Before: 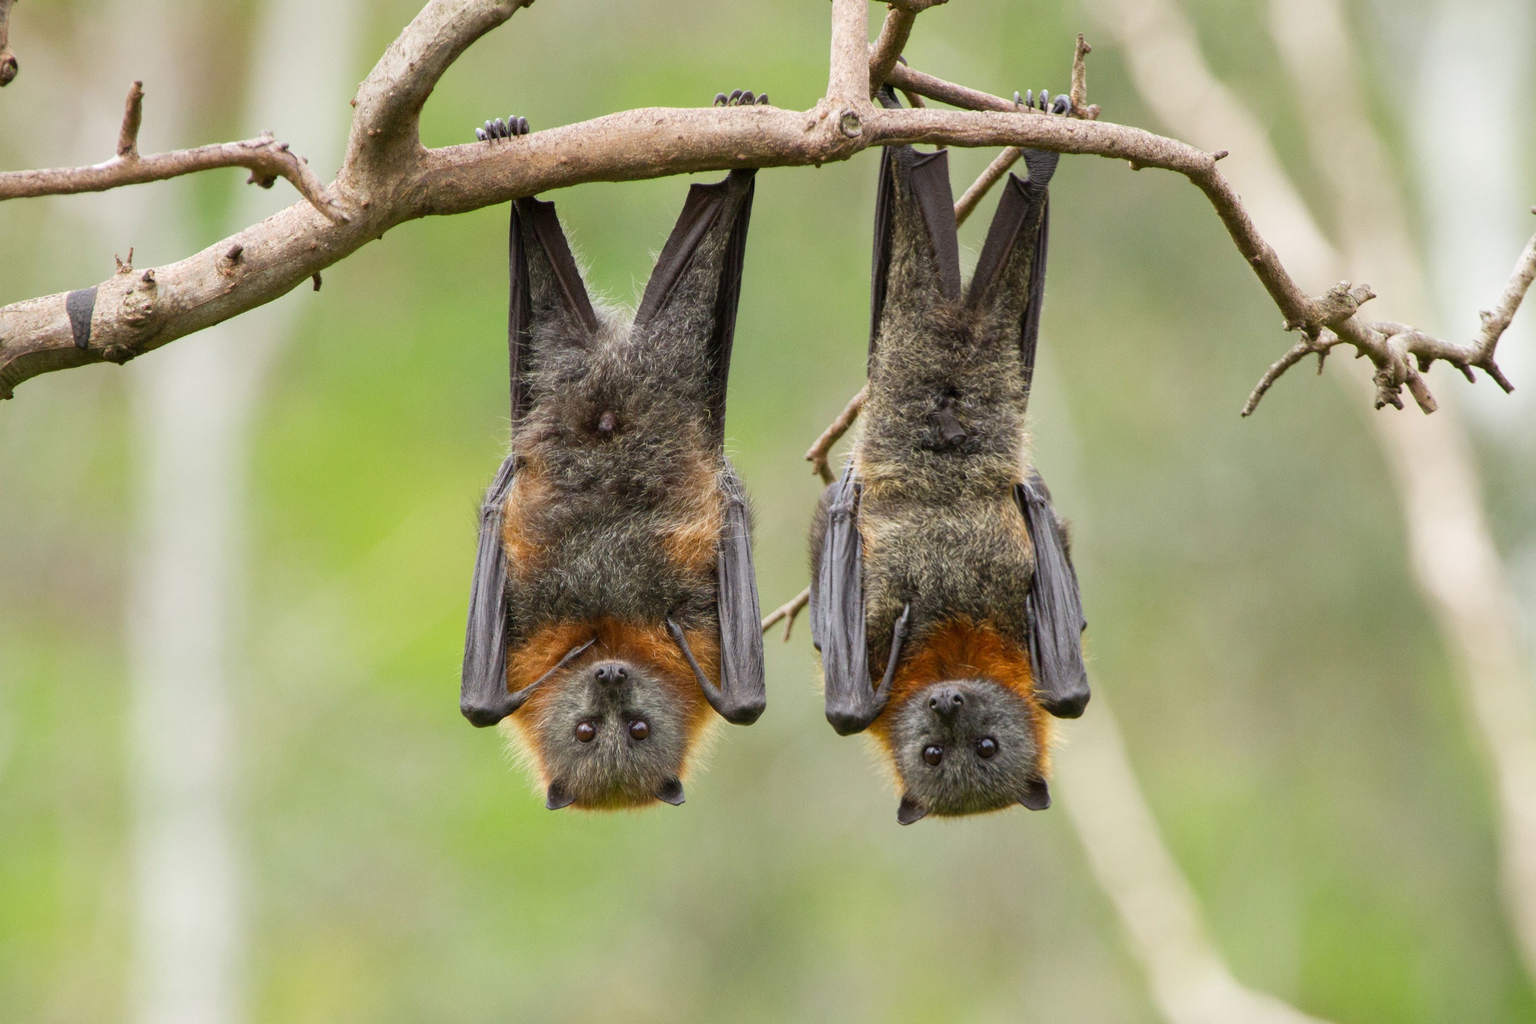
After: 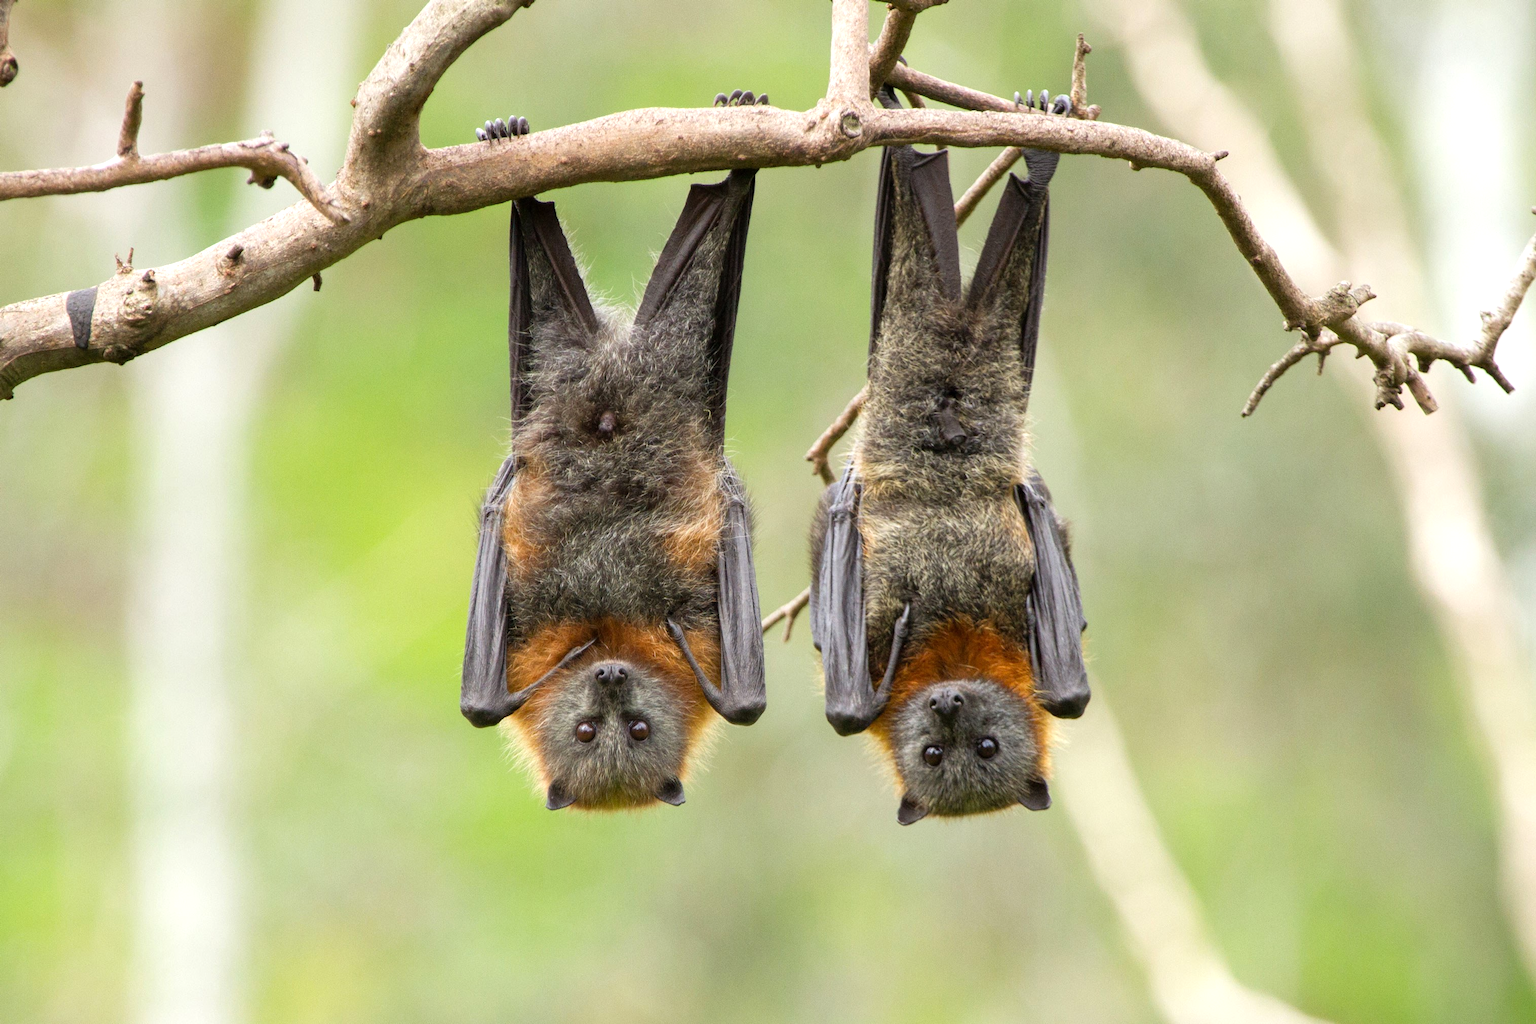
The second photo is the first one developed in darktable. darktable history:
exposure: black level correction 0.001, compensate exposure bias true, compensate highlight preservation false
tone equalizer: -8 EV -0.443 EV, -7 EV -0.394 EV, -6 EV -0.362 EV, -5 EV -0.246 EV, -3 EV 0.227 EV, -2 EV 0.306 EV, -1 EV 0.374 EV, +0 EV 0.421 EV
